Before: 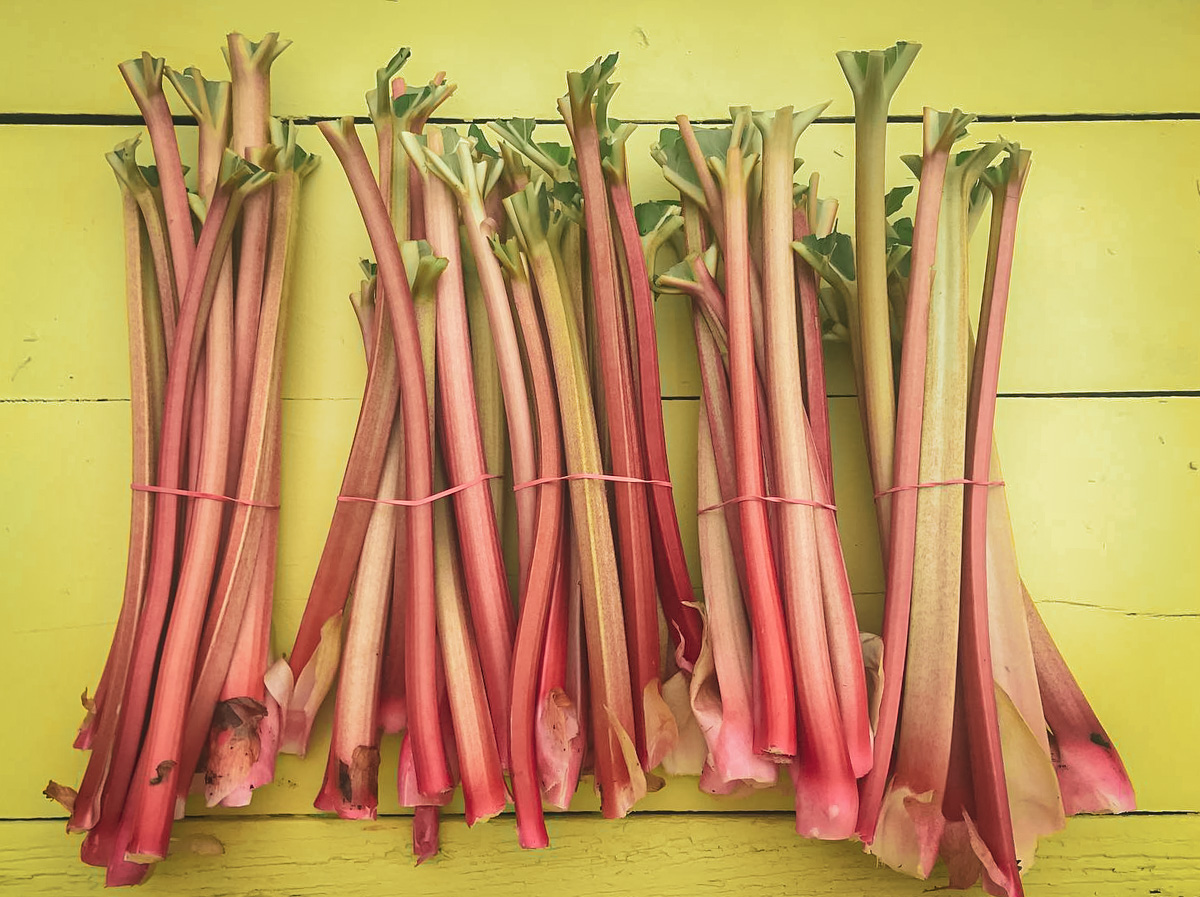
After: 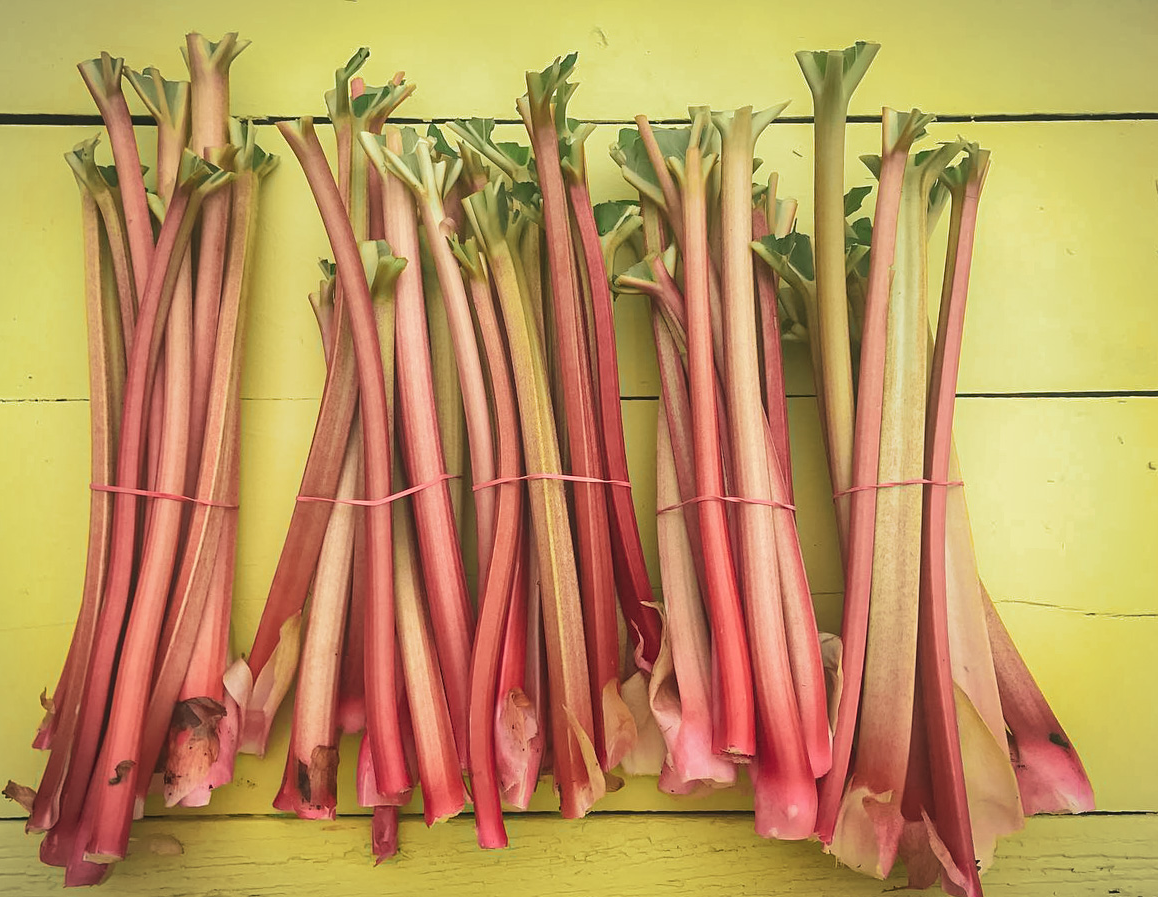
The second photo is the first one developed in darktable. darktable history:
vignetting: fall-off start 100.41%, fall-off radius 65.32%, brightness -0.272, automatic ratio true
crop and rotate: left 3.486%
